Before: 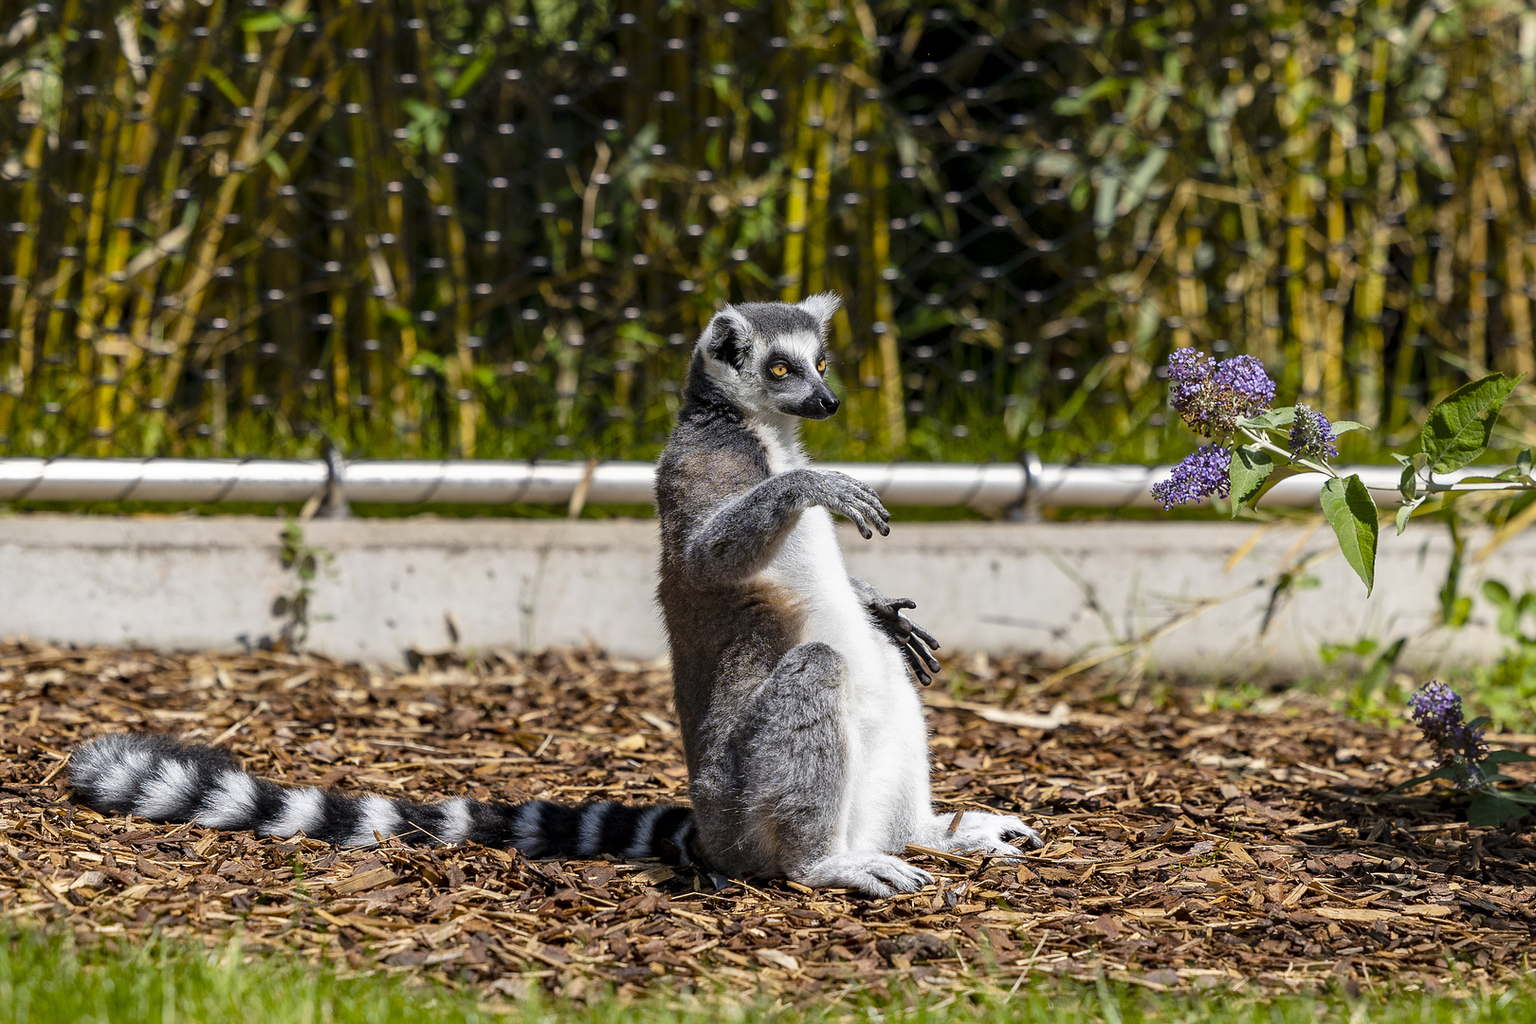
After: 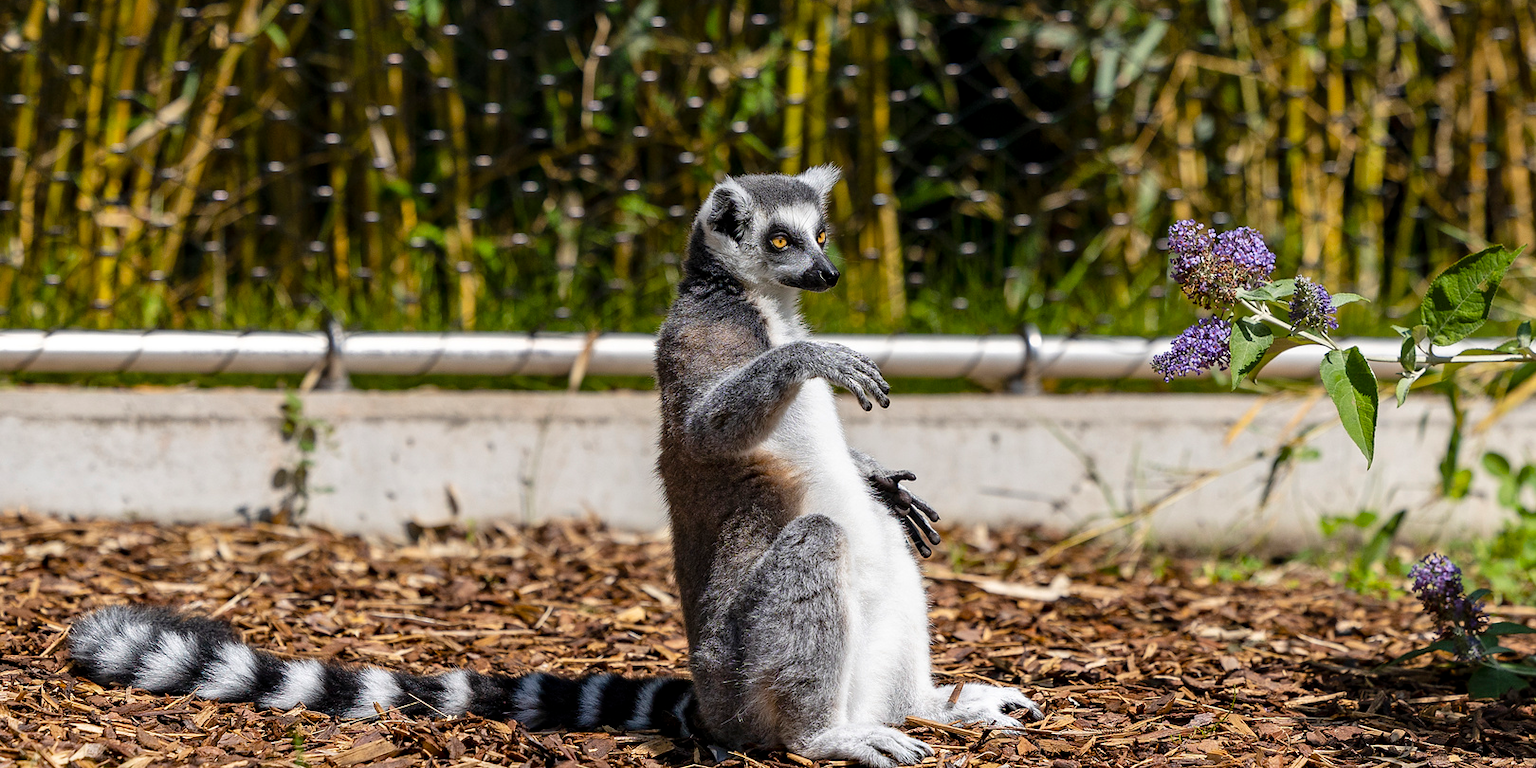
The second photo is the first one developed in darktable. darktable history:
crop and rotate: top 12.5%, bottom 12.5%
tone equalizer: on, module defaults
